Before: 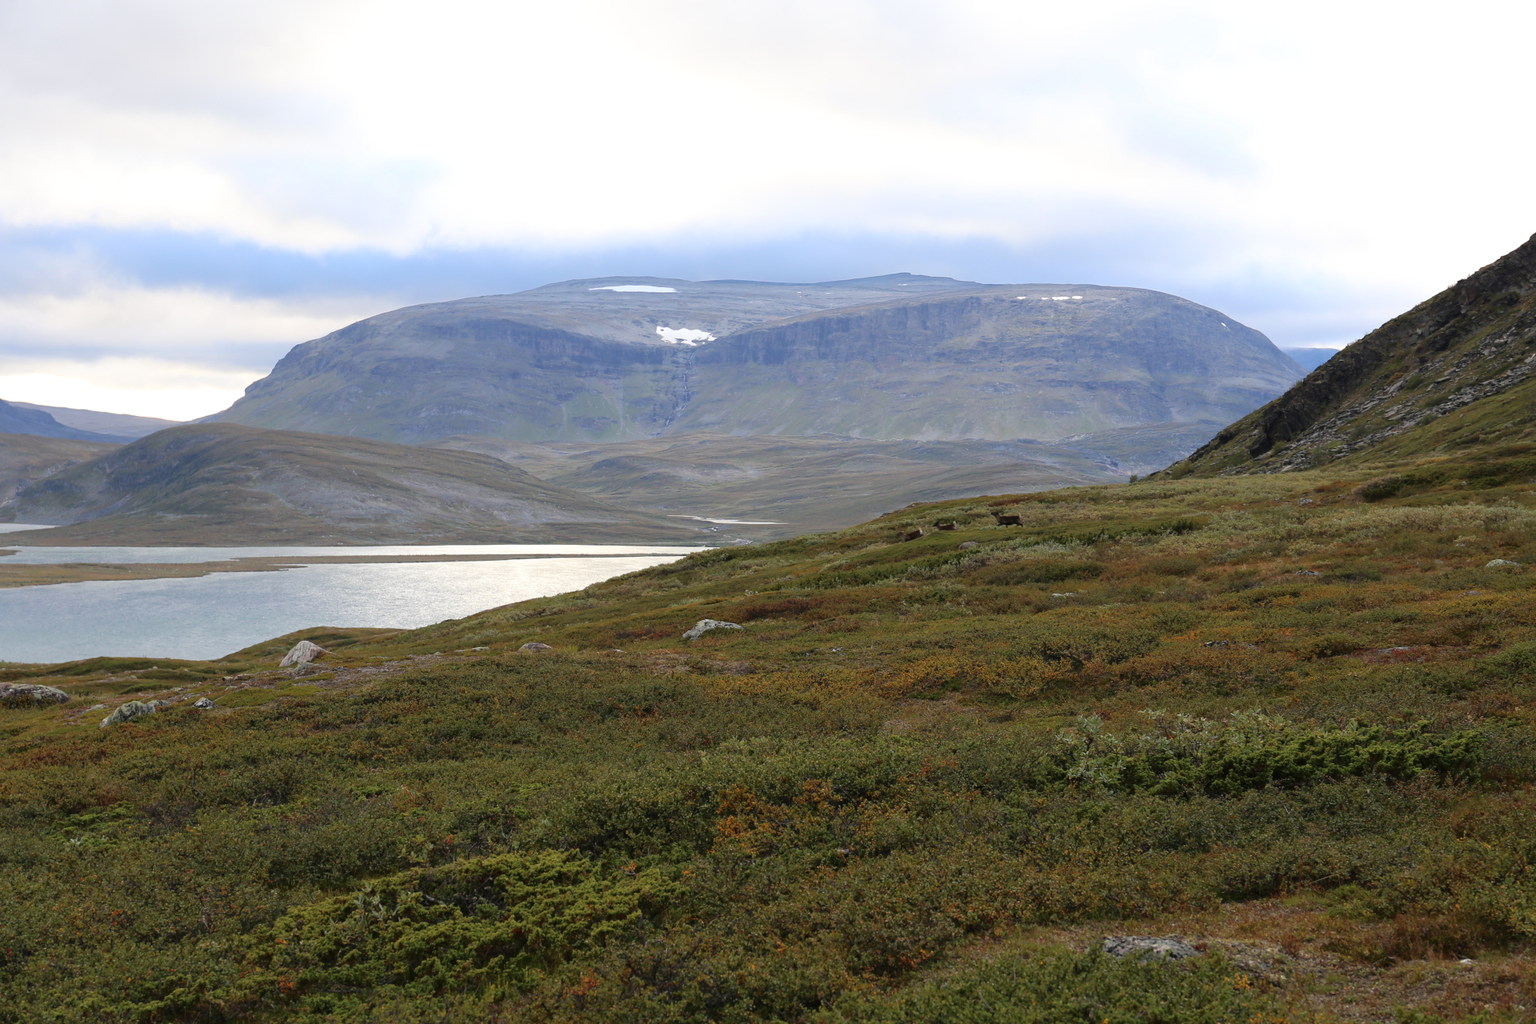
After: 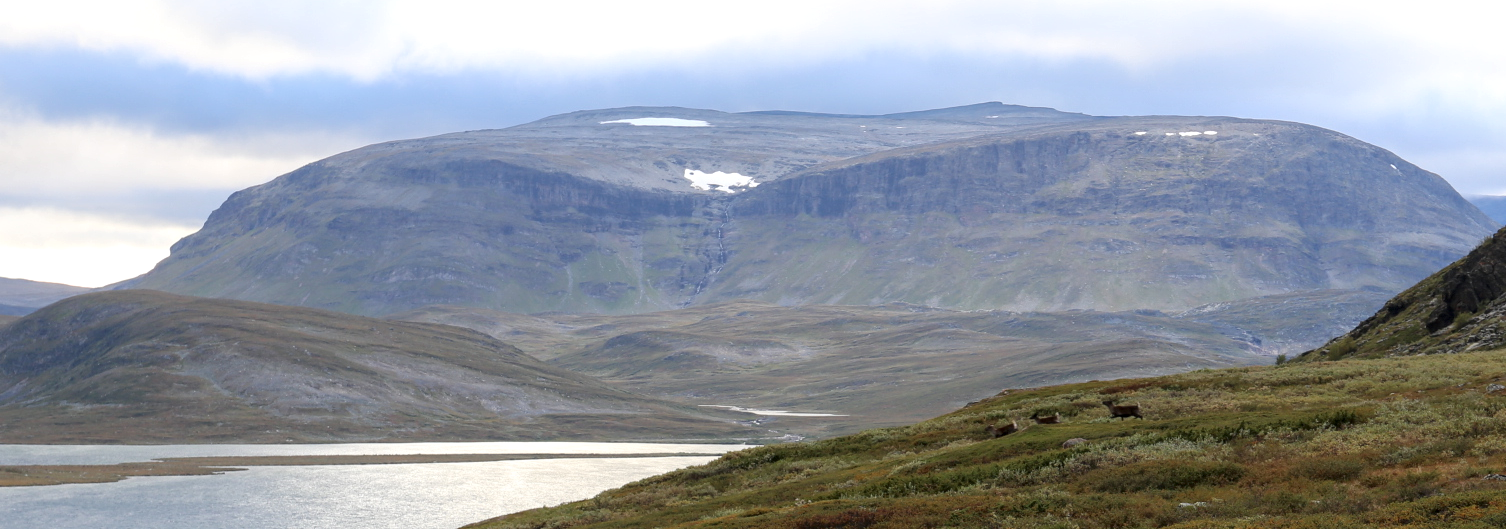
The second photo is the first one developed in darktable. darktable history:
crop: left 7.133%, top 18.75%, right 14.404%, bottom 39.852%
local contrast: on, module defaults
